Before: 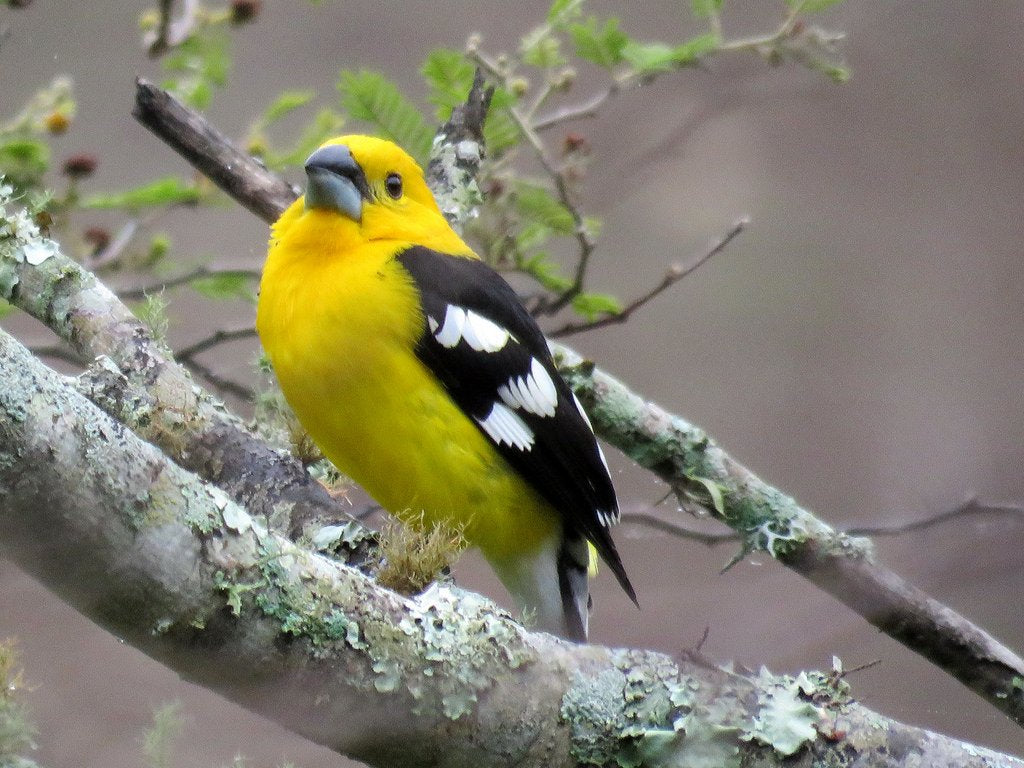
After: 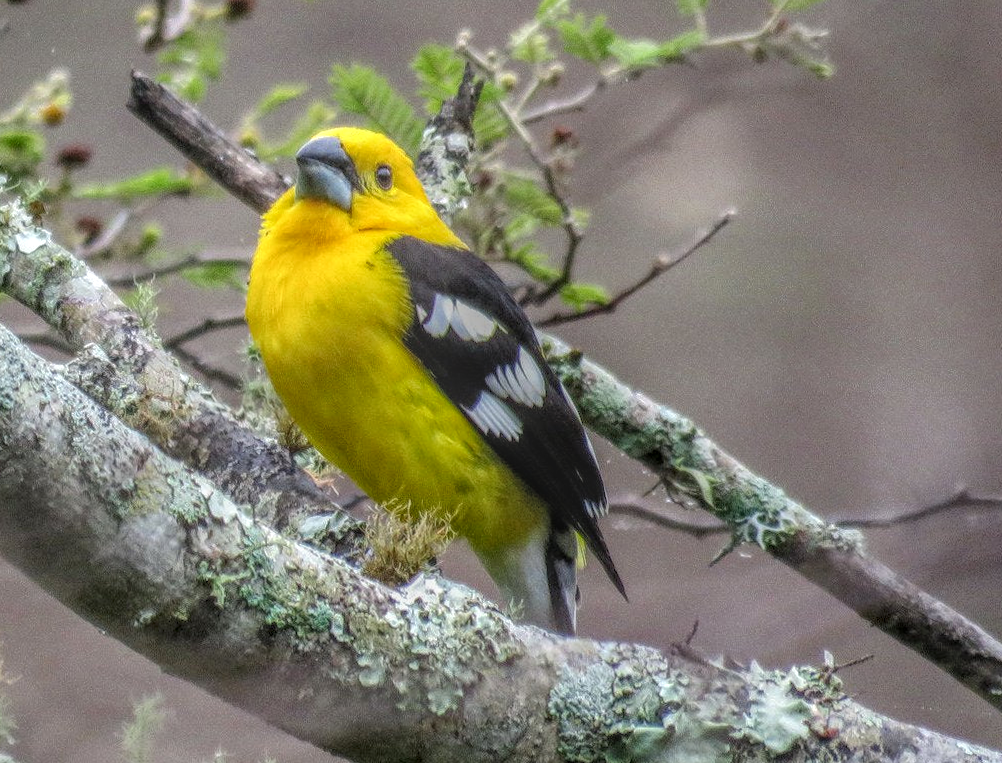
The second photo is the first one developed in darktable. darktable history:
local contrast: highlights 0%, shadows 0%, detail 200%, midtone range 0.25
rotate and perspective: rotation 0.226°, lens shift (vertical) -0.042, crop left 0.023, crop right 0.982, crop top 0.006, crop bottom 0.994
